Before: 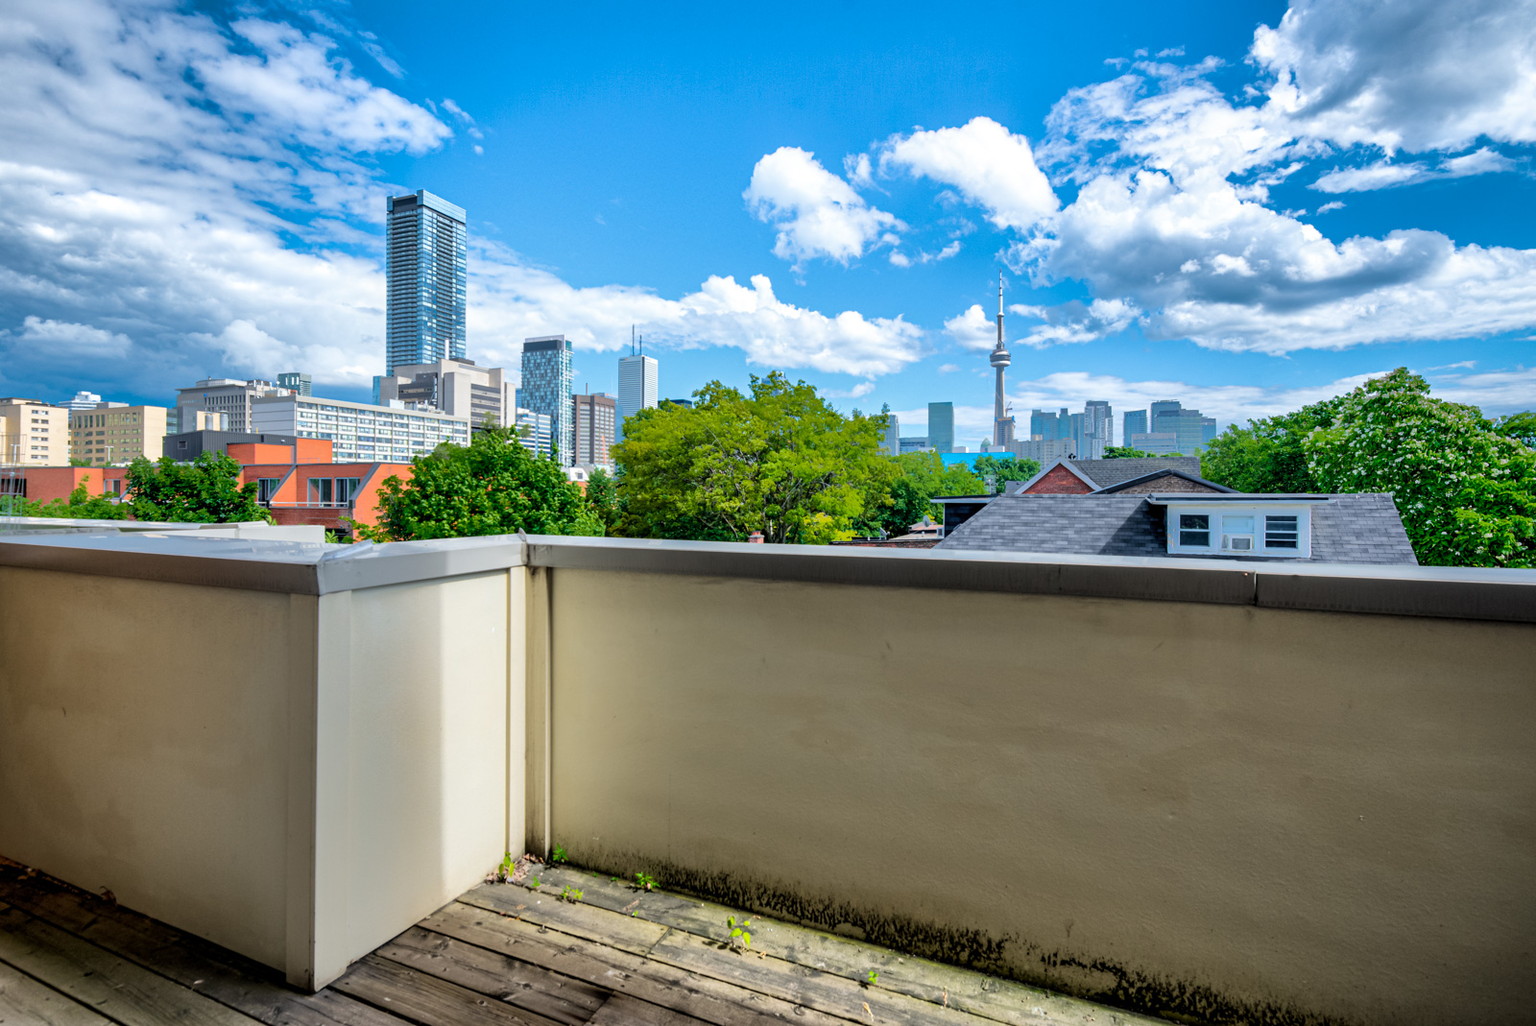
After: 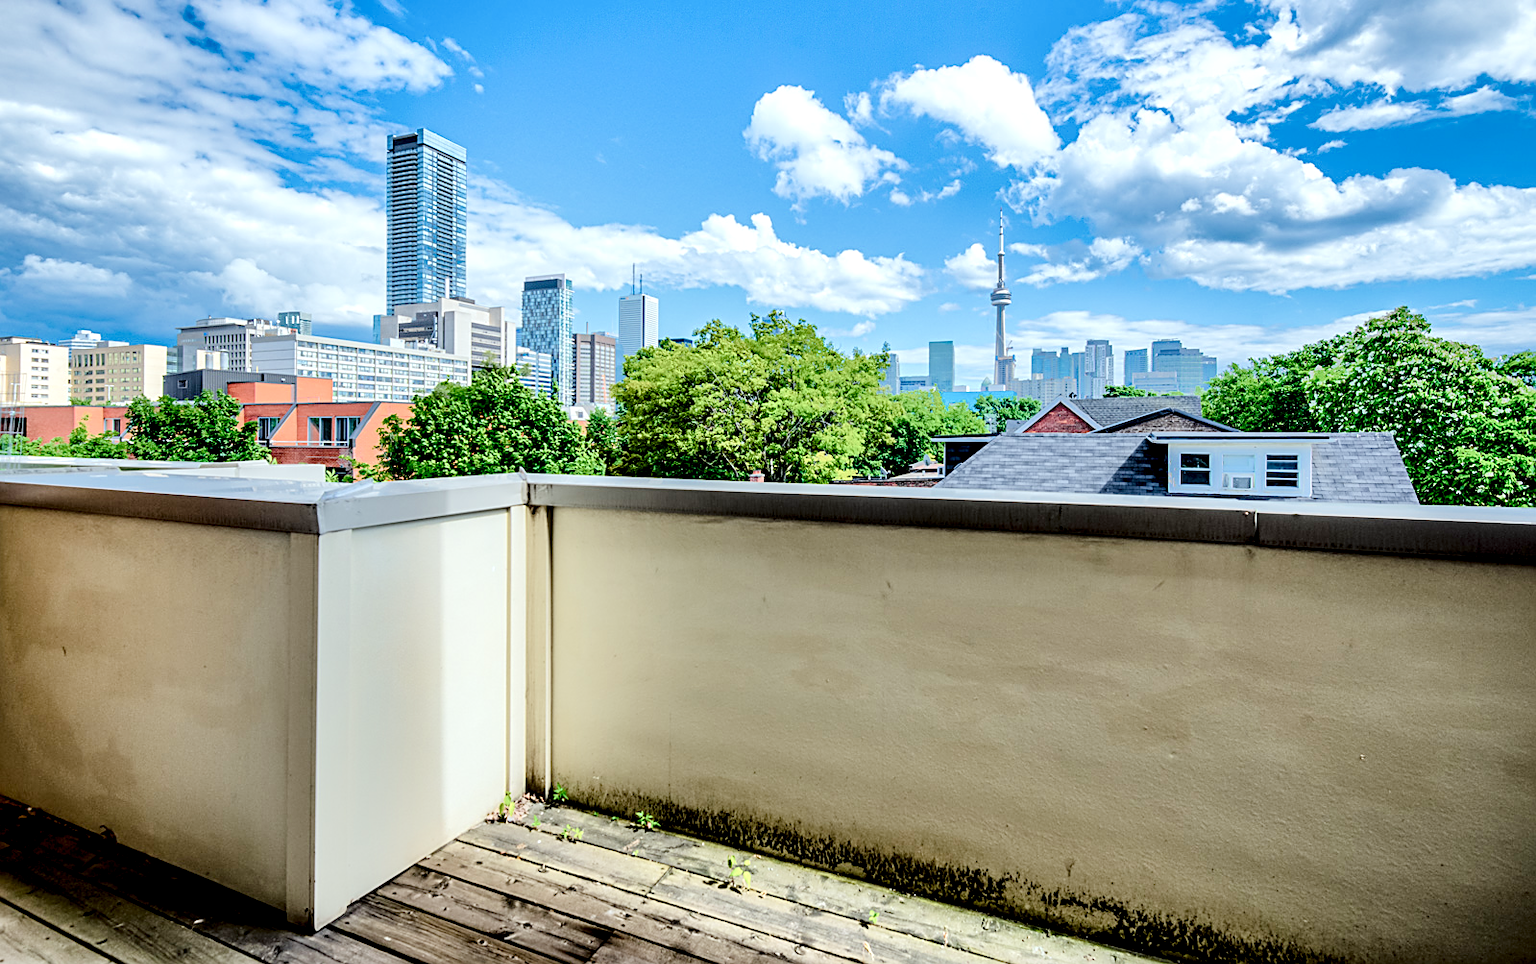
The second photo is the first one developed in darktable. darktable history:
crop and rotate: top 6.076%
shadows and highlights: shadows 20.27, highlights -19.47, soften with gaussian
color correction: highlights a* -2.86, highlights b* -2.24, shadows a* 2.12, shadows b* 2.64
tone equalizer: -7 EV 0.158 EV, -6 EV 0.595 EV, -5 EV 1.17 EV, -4 EV 1.34 EV, -3 EV 1.13 EV, -2 EV 0.6 EV, -1 EV 0.166 EV, edges refinement/feathering 500, mask exposure compensation -1.57 EV, preserve details no
local contrast: detail 135%, midtone range 0.745
exposure: exposure -0.289 EV, compensate highlight preservation false
color balance rgb: shadows lift › chroma 2.018%, shadows lift › hue 247.44°, perceptual saturation grading › global saturation 0.286%, perceptual saturation grading › highlights -34.405%, perceptual saturation grading › mid-tones 15.074%, perceptual saturation grading › shadows 48.584%
sharpen: on, module defaults
